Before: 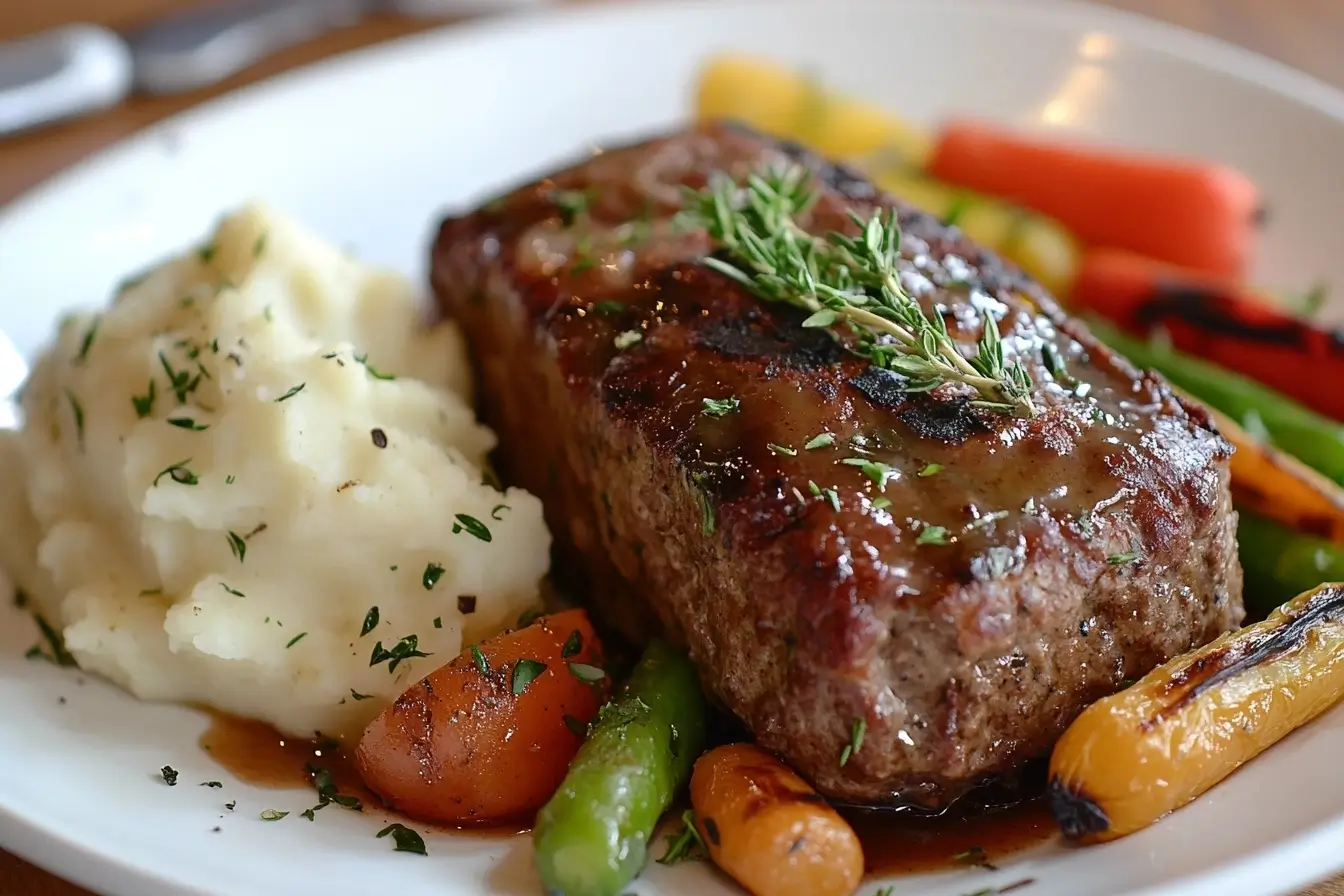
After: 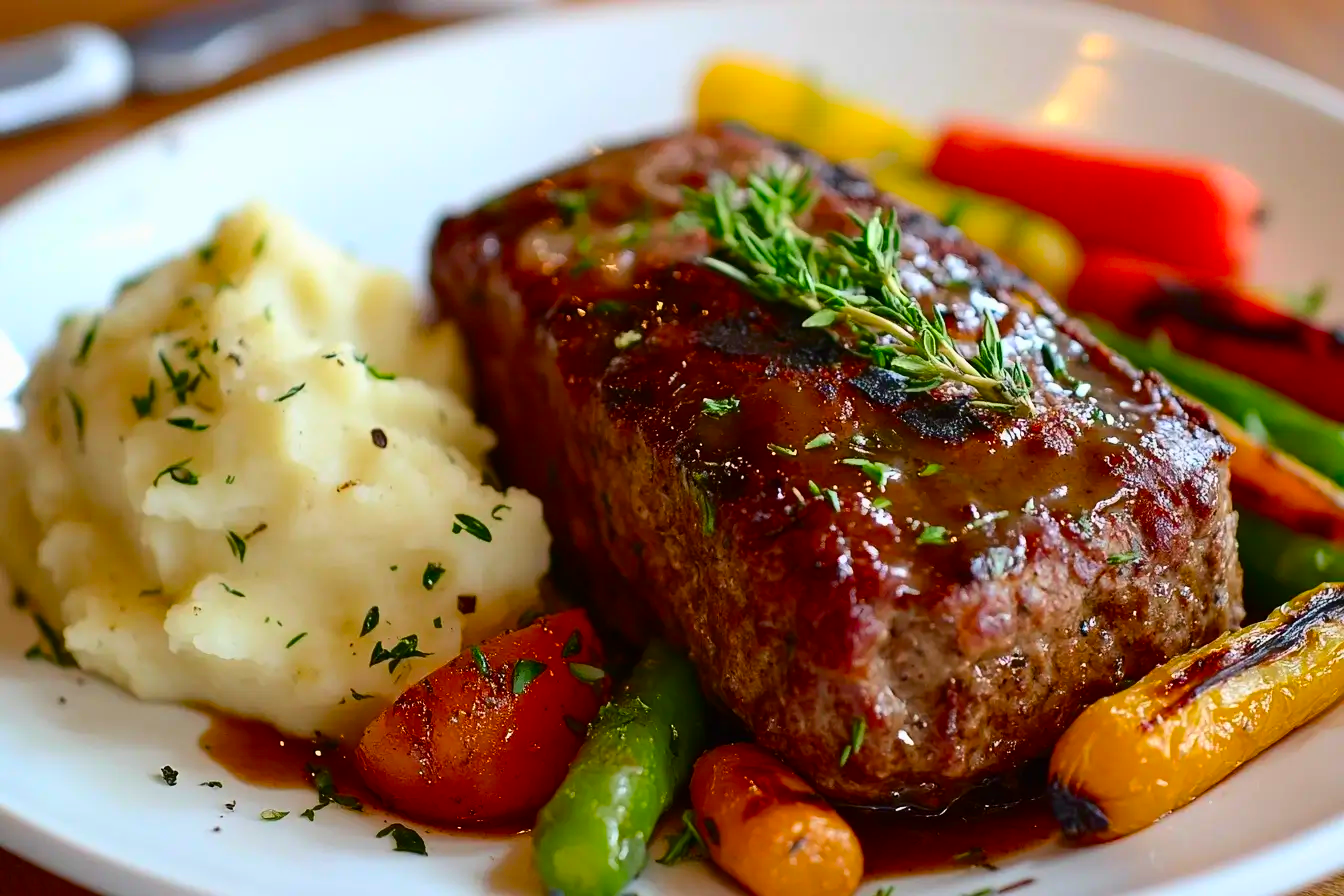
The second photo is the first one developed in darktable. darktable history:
contrast brightness saturation: contrast 0.16, saturation 0.32
color balance rgb: perceptual saturation grading › global saturation 25%, global vibrance 20%
exposure: exposure -0.064 EV, compensate highlight preservation false
